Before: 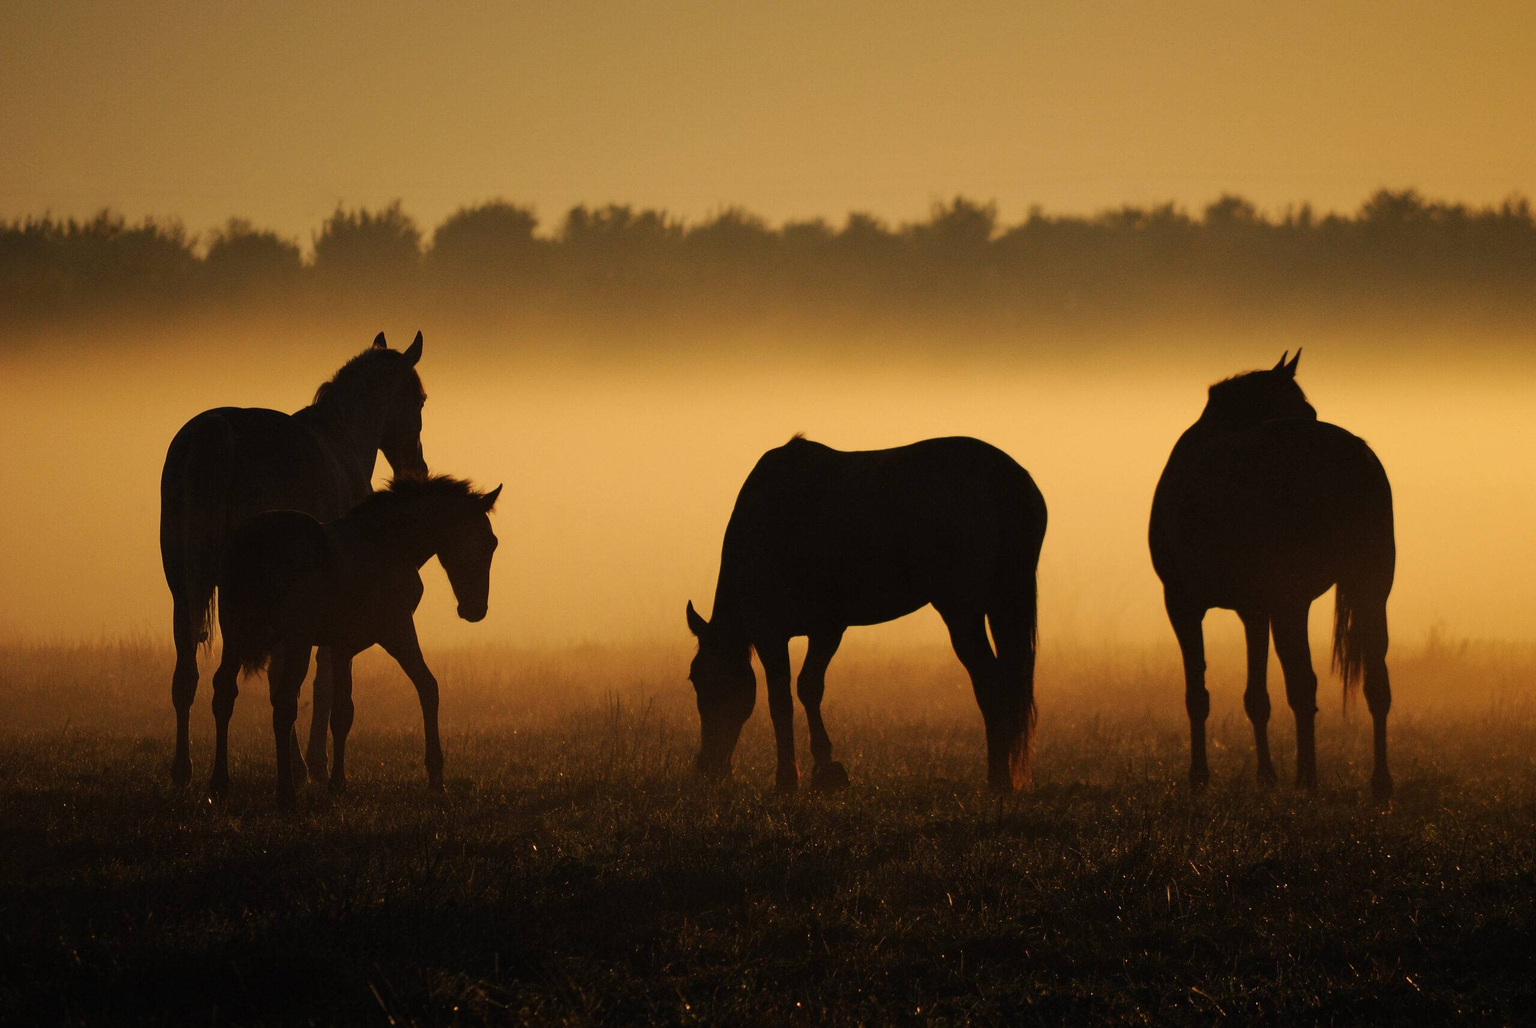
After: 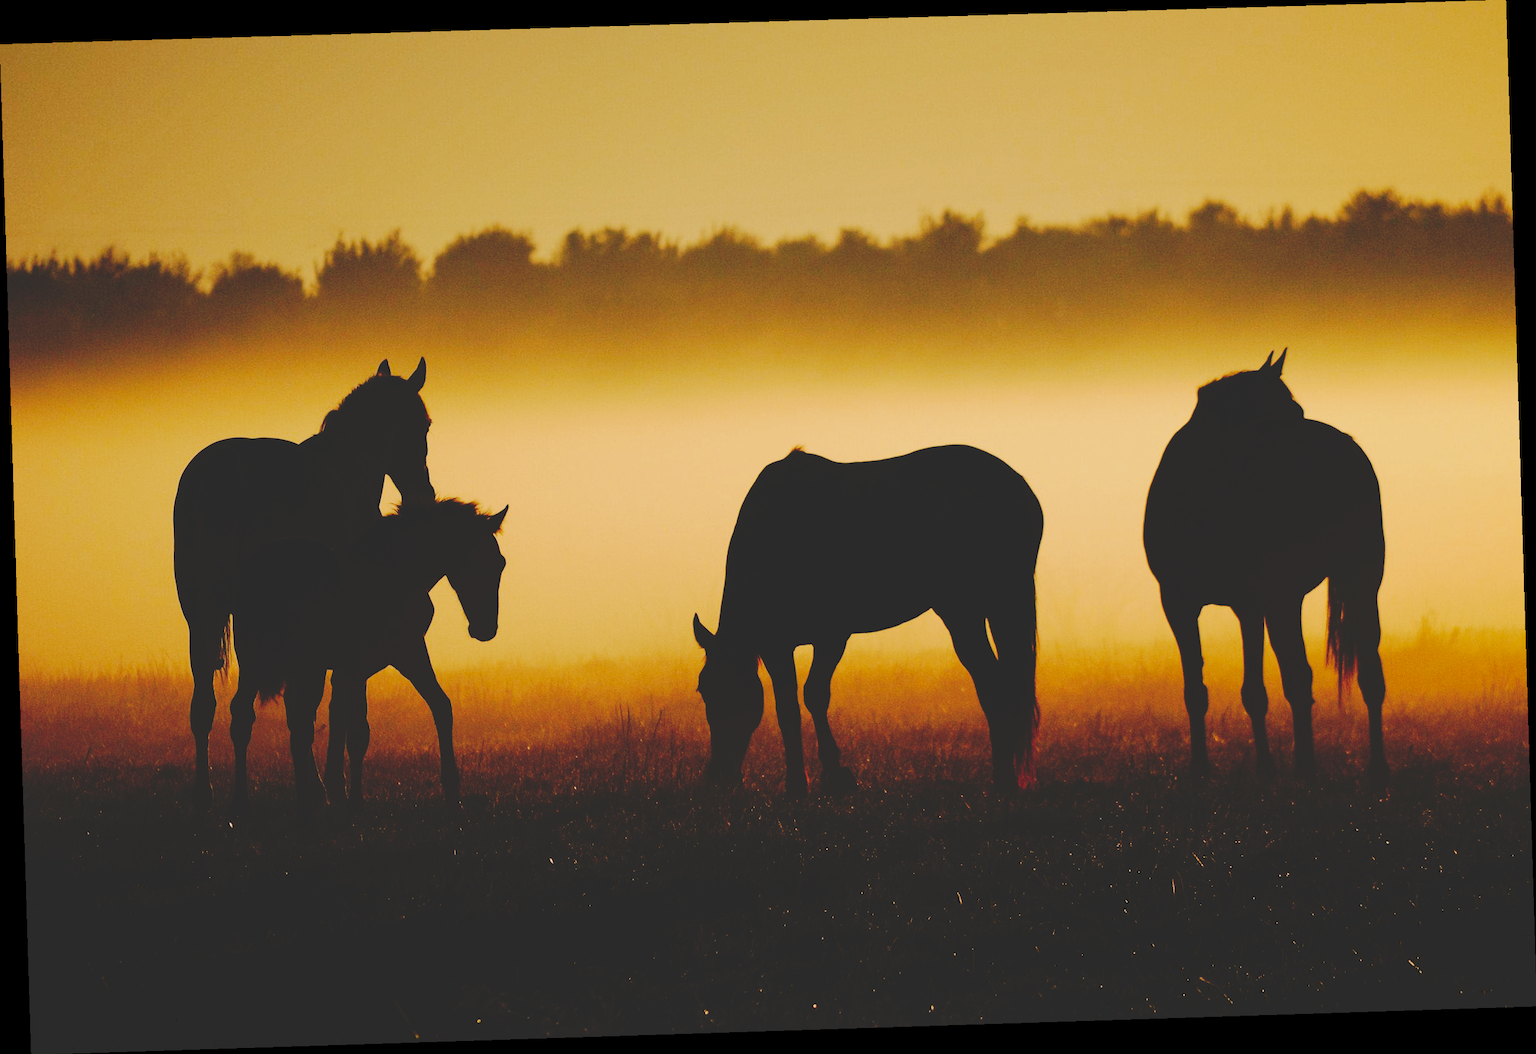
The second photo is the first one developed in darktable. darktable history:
rotate and perspective: rotation -1.77°, lens shift (horizontal) 0.004, automatic cropping off
tone curve: curves: ch0 [(0, 0) (0.003, 0.169) (0.011, 0.169) (0.025, 0.169) (0.044, 0.173) (0.069, 0.178) (0.1, 0.183) (0.136, 0.185) (0.177, 0.197) (0.224, 0.227) (0.277, 0.292) (0.335, 0.391) (0.399, 0.491) (0.468, 0.592) (0.543, 0.672) (0.623, 0.734) (0.709, 0.785) (0.801, 0.844) (0.898, 0.893) (1, 1)], preserve colors none
white balance: red 1, blue 1
